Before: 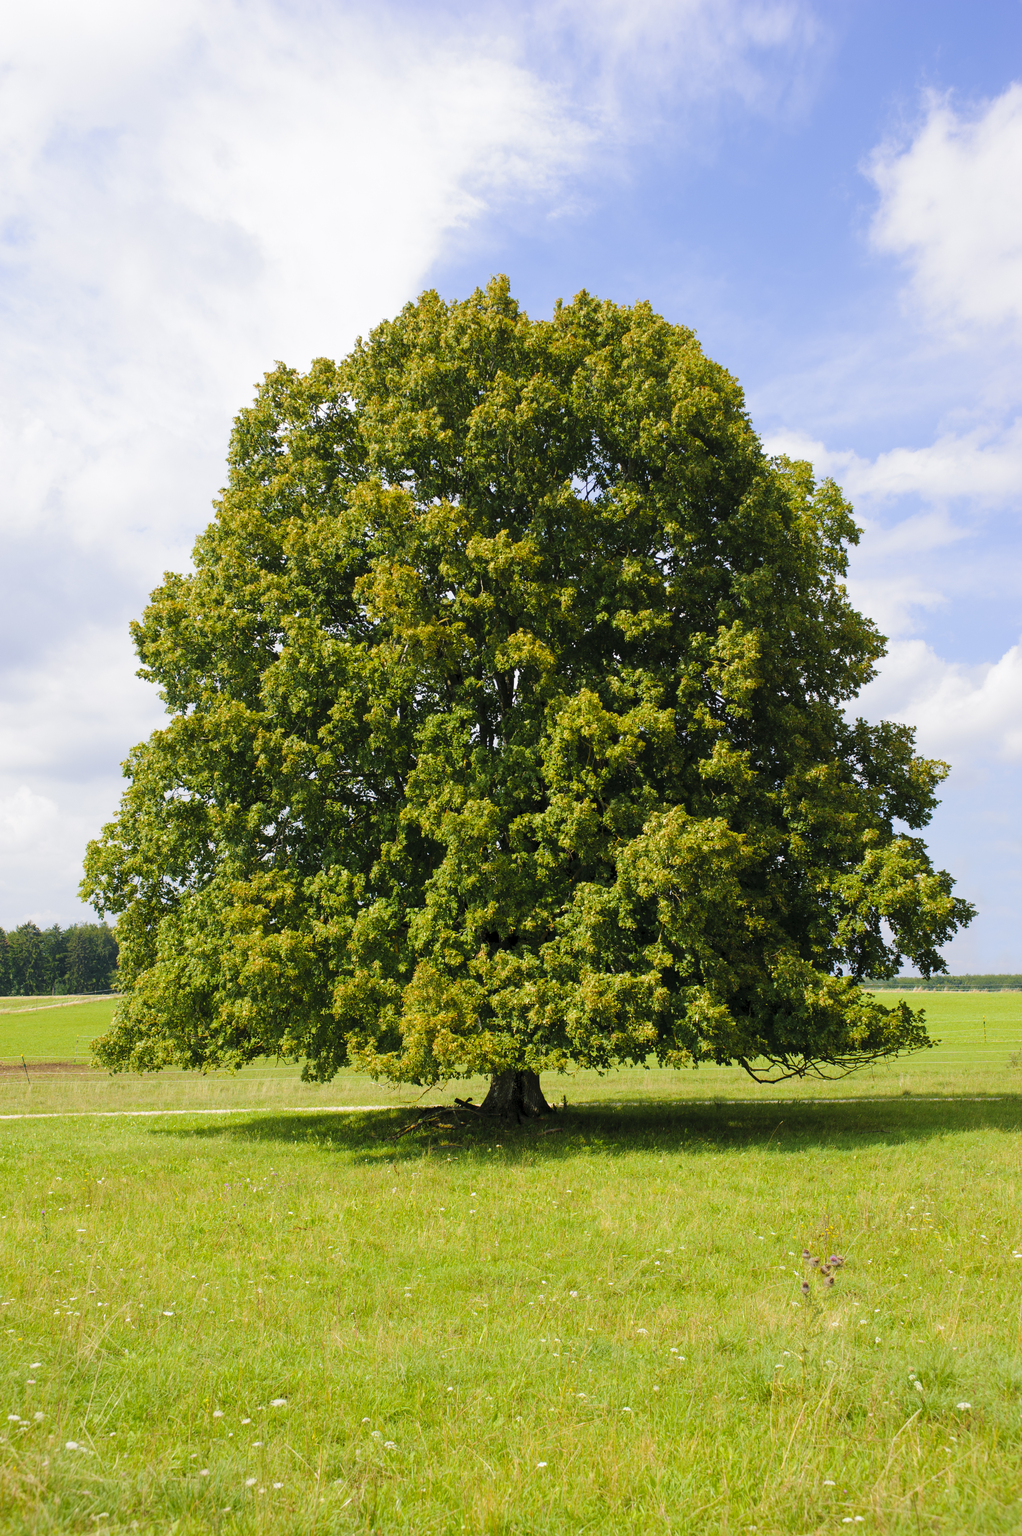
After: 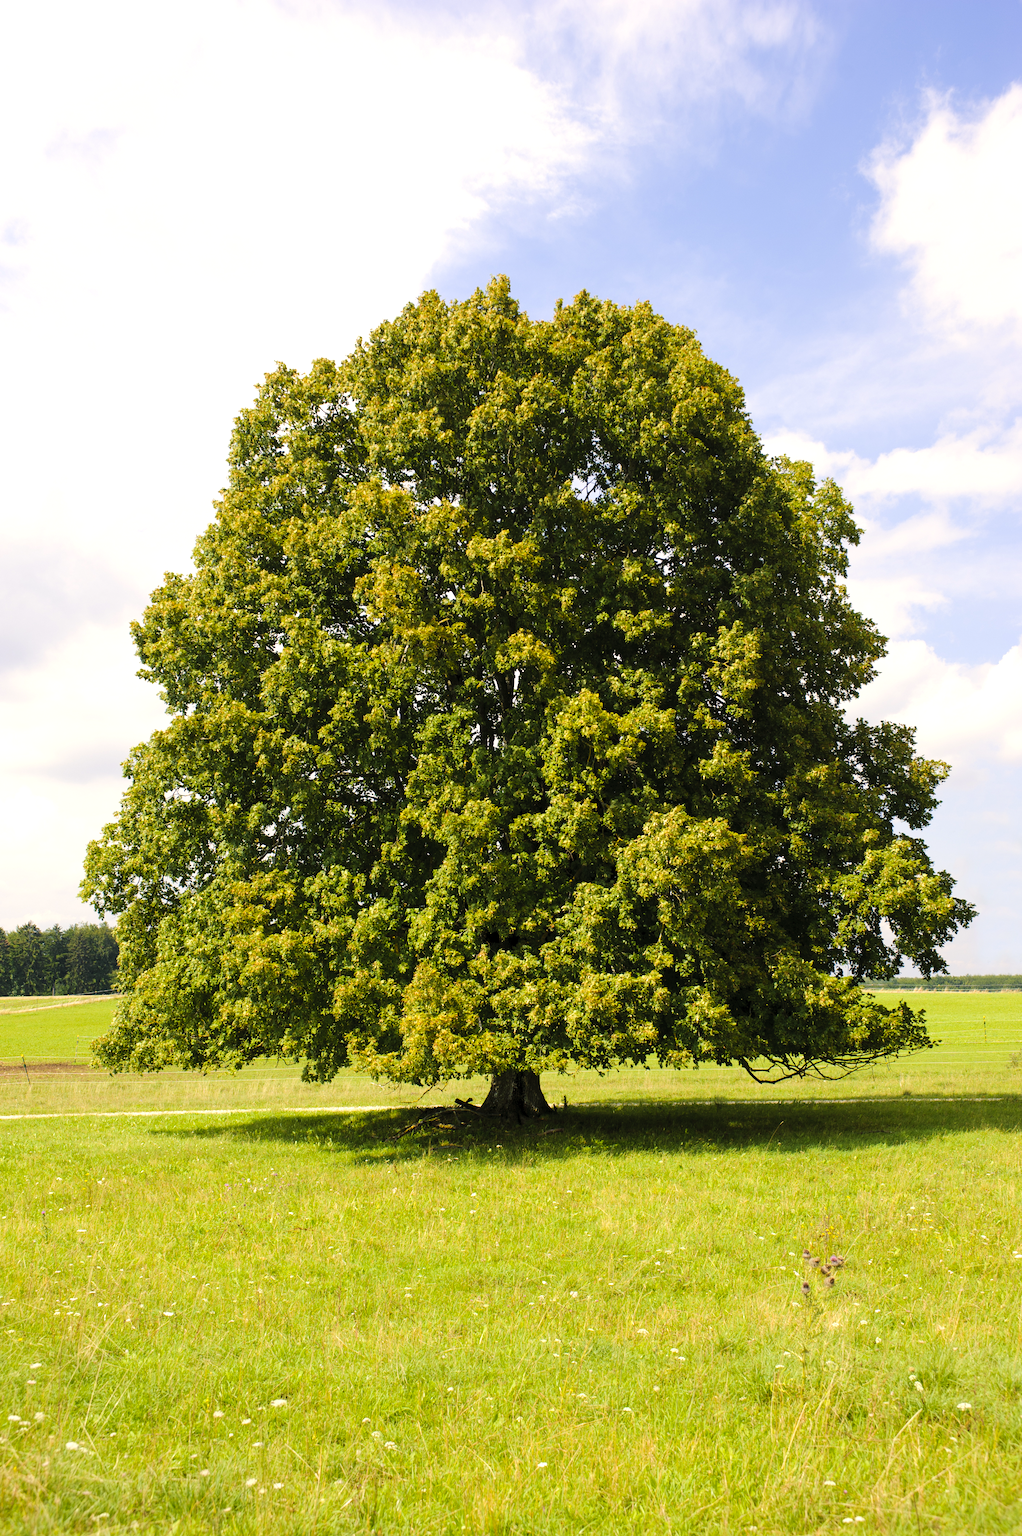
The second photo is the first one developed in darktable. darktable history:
color calibration: x 0.33, y 0.343, temperature 5650.68 K
tone equalizer: -8 EV -0.431 EV, -7 EV -0.355 EV, -6 EV -0.342 EV, -5 EV -0.191 EV, -3 EV 0.252 EV, -2 EV 0.346 EV, -1 EV 0.386 EV, +0 EV 0.412 EV, edges refinement/feathering 500, mask exposure compensation -1.24 EV, preserve details no
